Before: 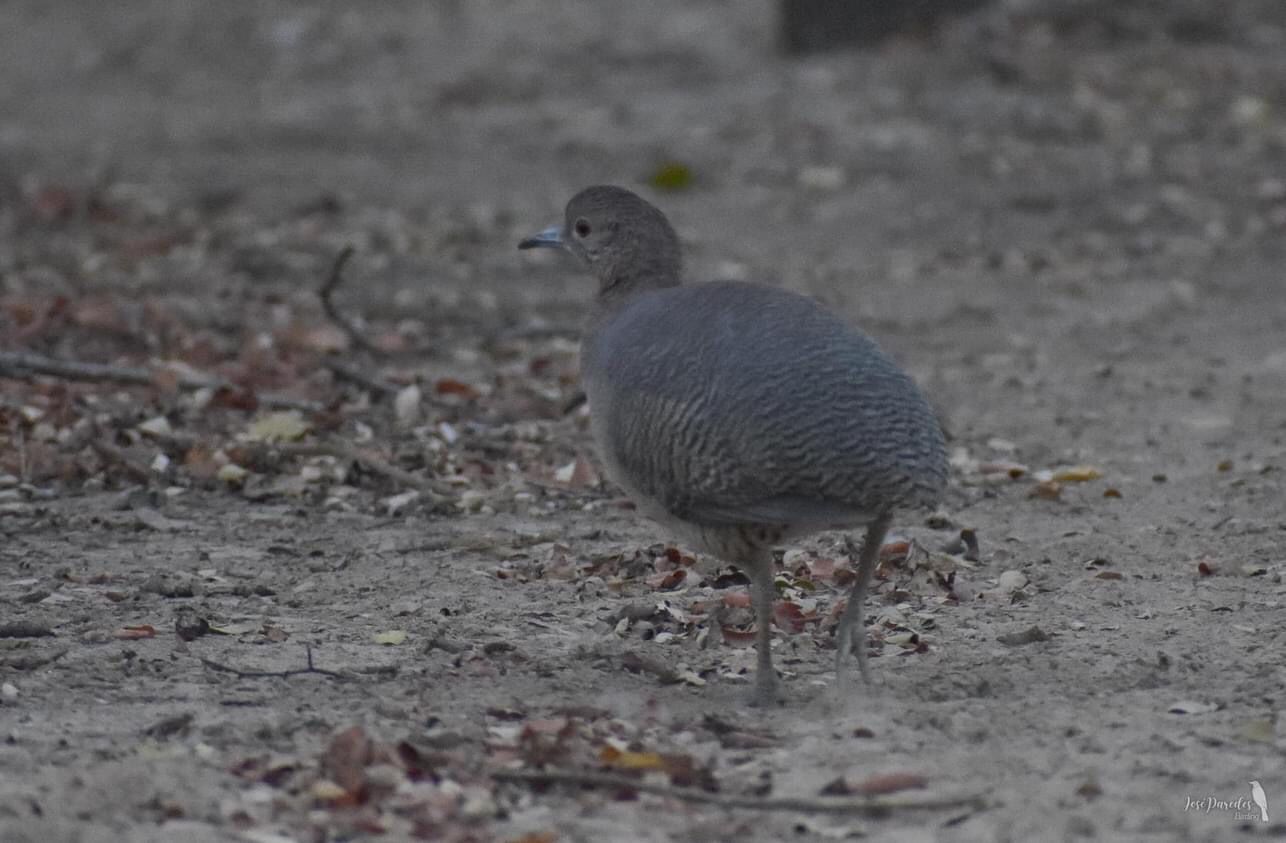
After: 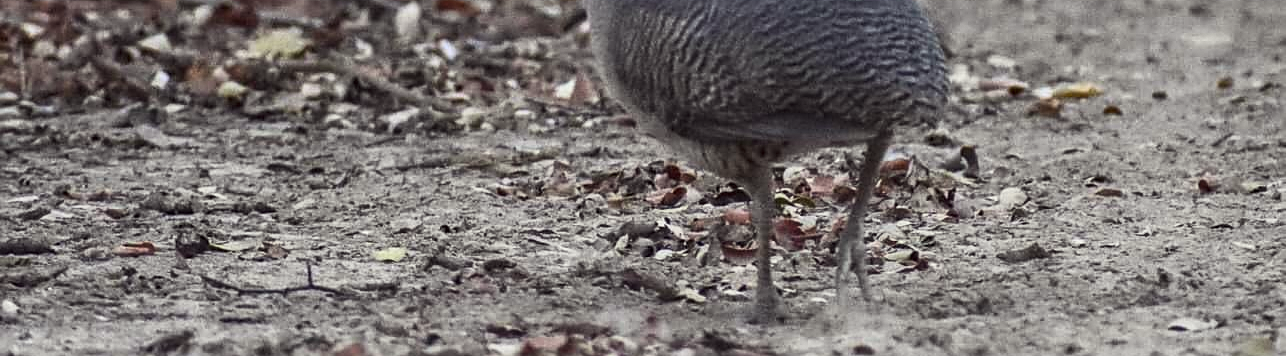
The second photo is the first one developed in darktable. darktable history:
local contrast: on, module defaults
contrast brightness saturation: contrast 0.203, brightness 0.158, saturation 0.219
tone equalizer: -8 EV -0.735 EV, -7 EV -0.738 EV, -6 EV -0.633 EV, -5 EV -0.404 EV, -3 EV 0.368 EV, -2 EV 0.6 EV, -1 EV 0.687 EV, +0 EV 0.722 EV, edges refinement/feathering 500, mask exposure compensation -1.57 EV, preserve details no
crop: top 45.514%, bottom 12.236%
color correction: highlights a* -1.12, highlights b* 4.63, shadows a* 3.55
sharpen: on, module defaults
